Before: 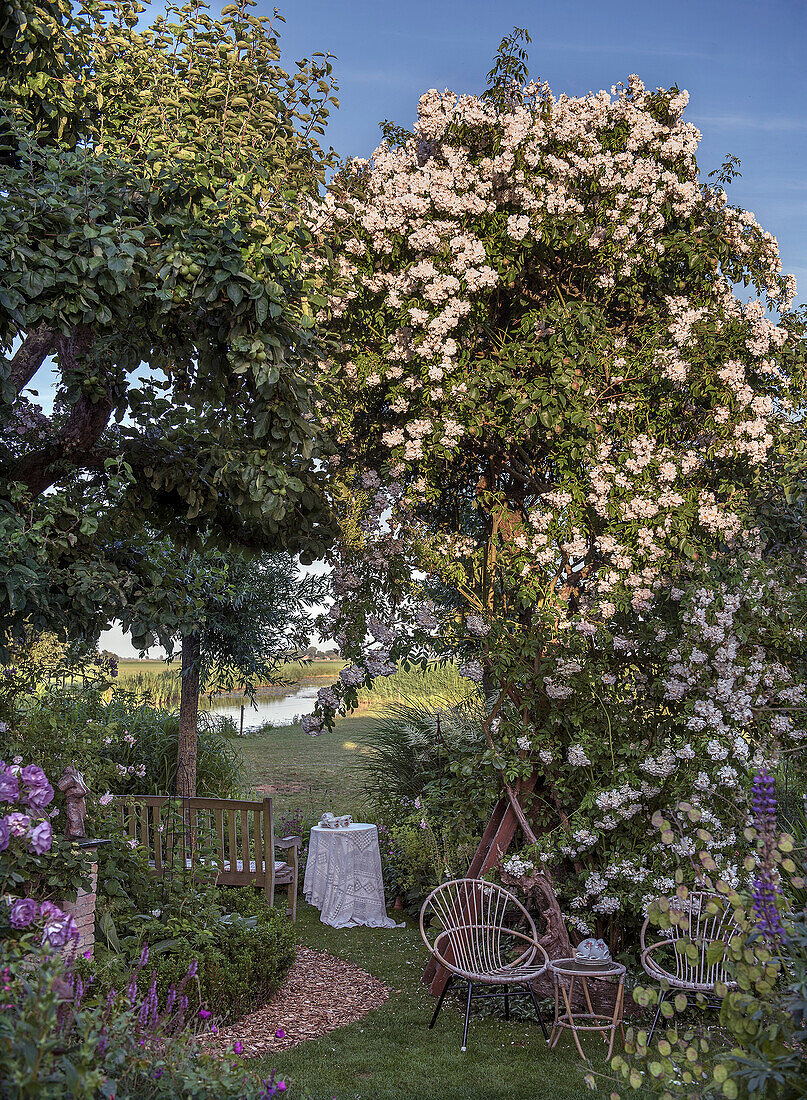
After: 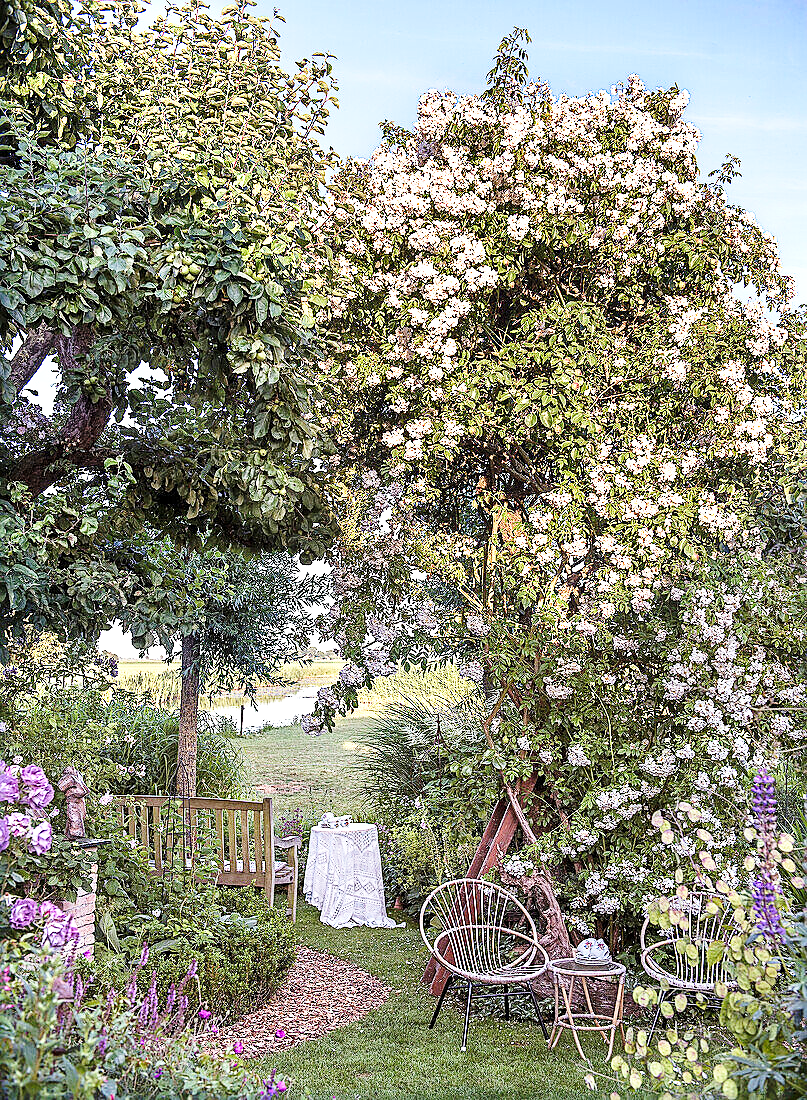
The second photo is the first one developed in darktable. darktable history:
exposure: exposure 1.142 EV, compensate highlight preservation false
sharpen: amount 0.489
base curve: curves: ch0 [(0, 0) (0.028, 0.03) (0.121, 0.232) (0.46, 0.748) (0.859, 0.968) (1, 1)], preserve colors none
